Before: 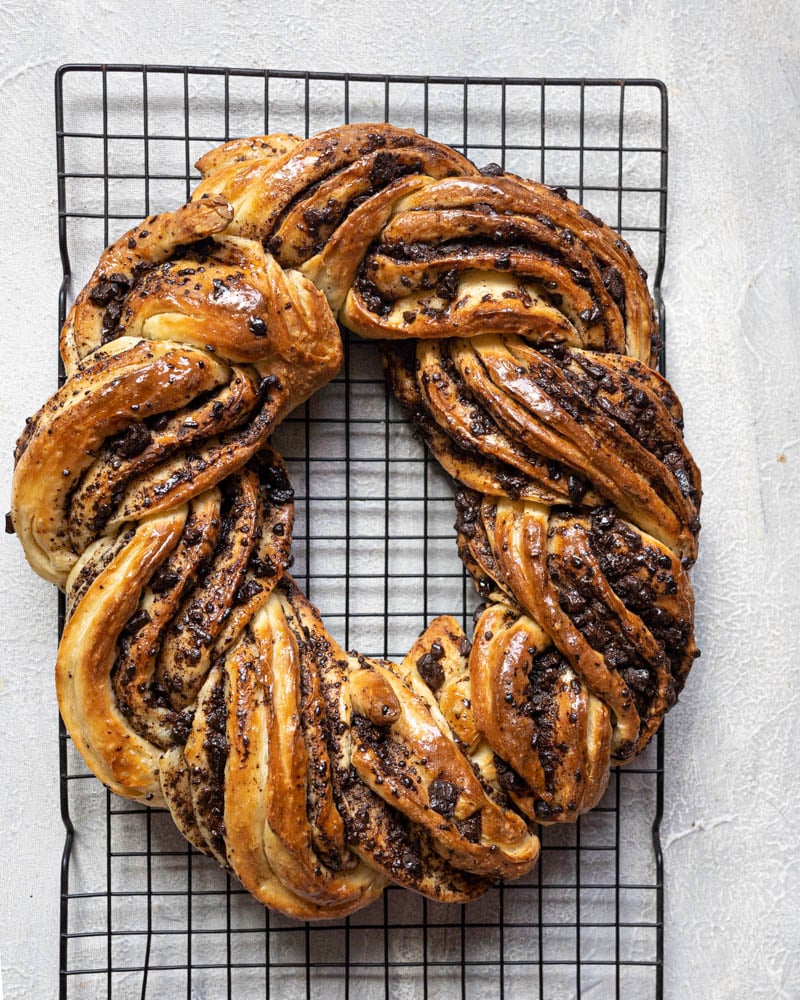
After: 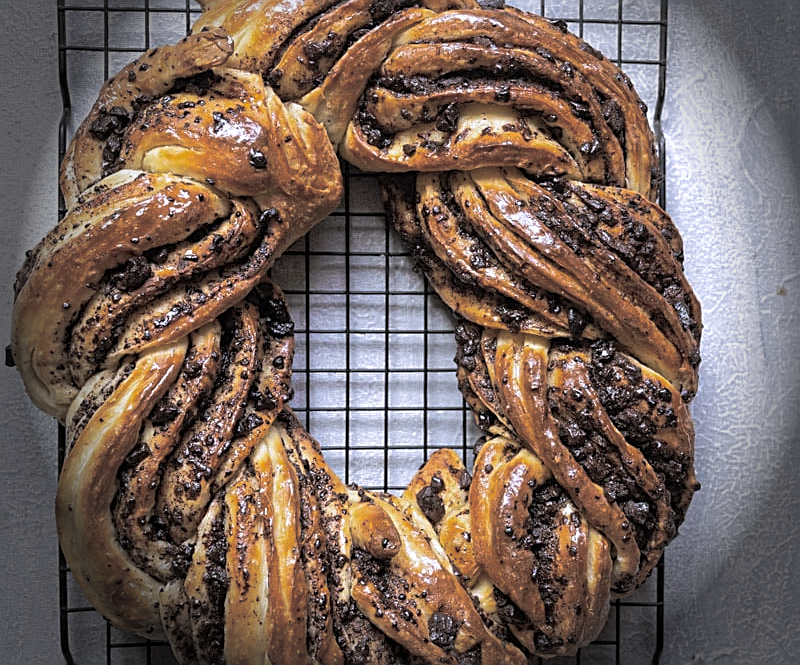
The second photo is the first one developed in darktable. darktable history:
crop: top 16.727%, bottom 16.727%
sharpen: on, module defaults
split-toning: shadows › hue 36°, shadows › saturation 0.05, highlights › hue 10.8°, highlights › saturation 0.15, compress 40%
white balance: red 0.967, blue 1.119, emerald 0.756
vignetting: fall-off start 76.42%, fall-off radius 27.36%, brightness -0.872, center (0.037, -0.09), width/height ratio 0.971
shadows and highlights: on, module defaults
bloom: size 3%, threshold 100%, strength 0%
